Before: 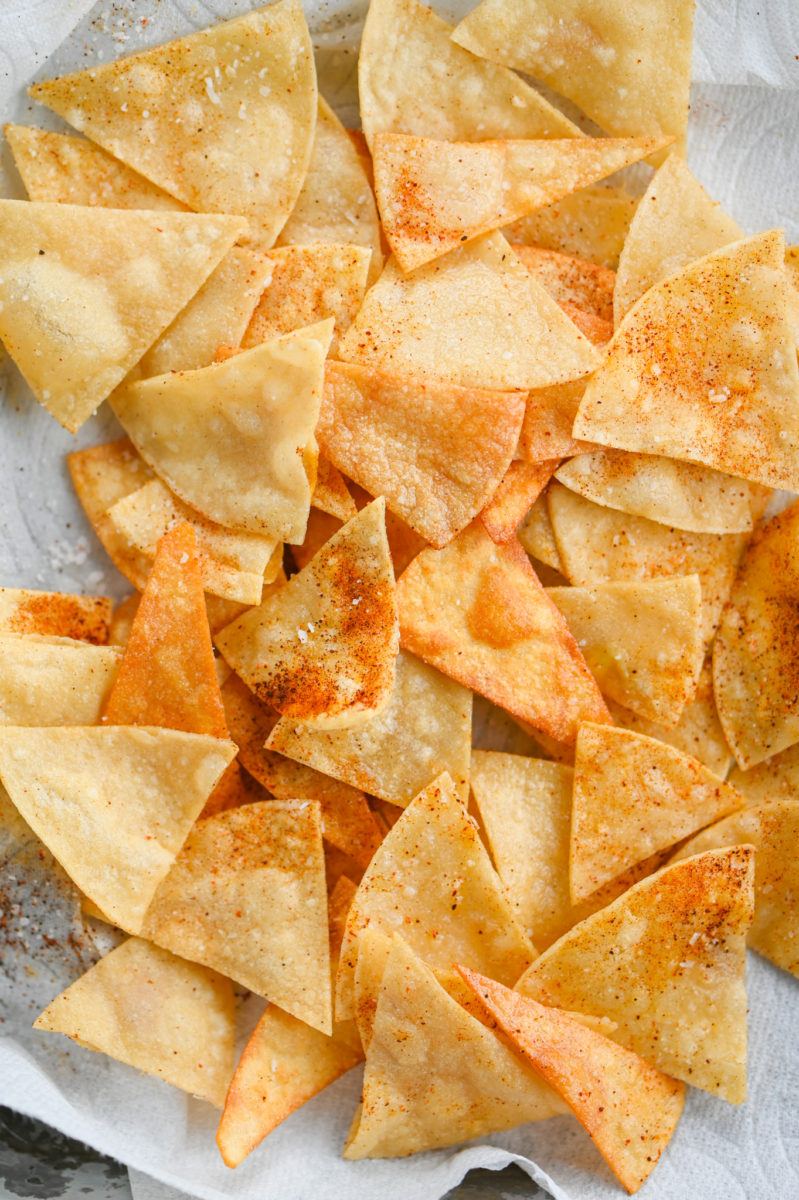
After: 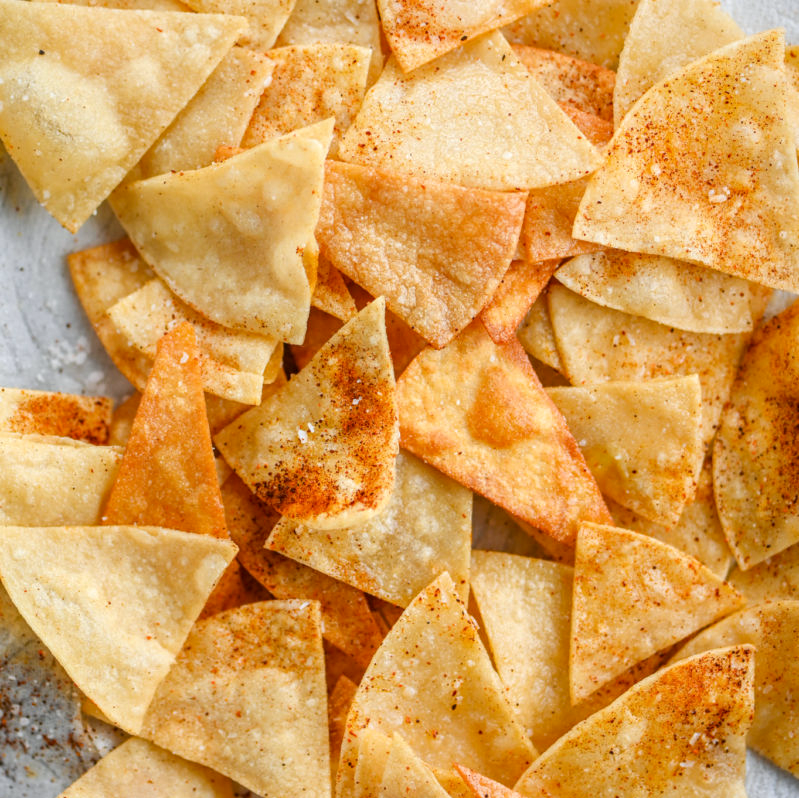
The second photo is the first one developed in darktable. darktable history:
white balance: red 0.988, blue 1.017
crop: top 16.727%, bottom 16.727%
local contrast: on, module defaults
